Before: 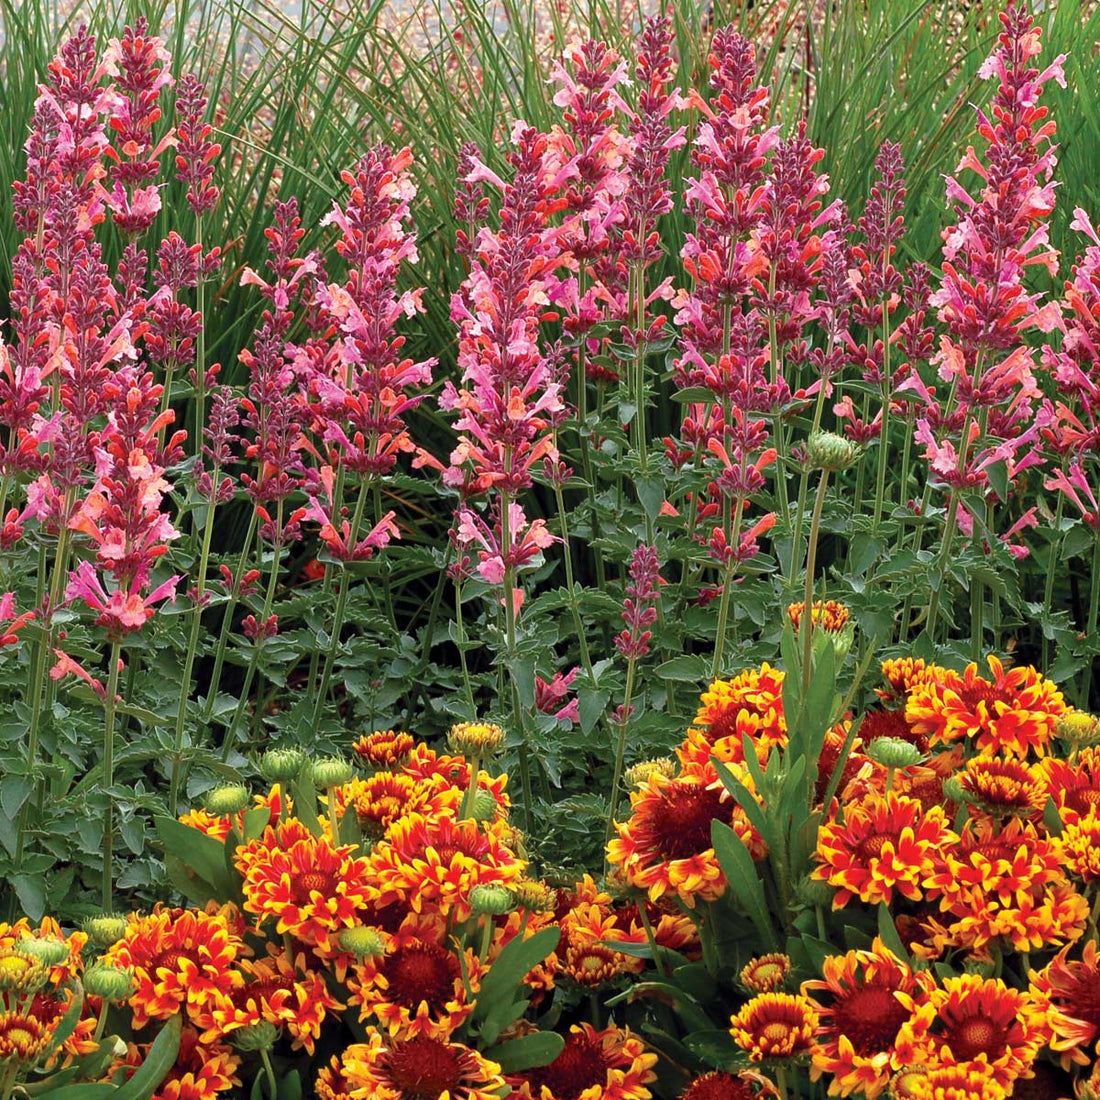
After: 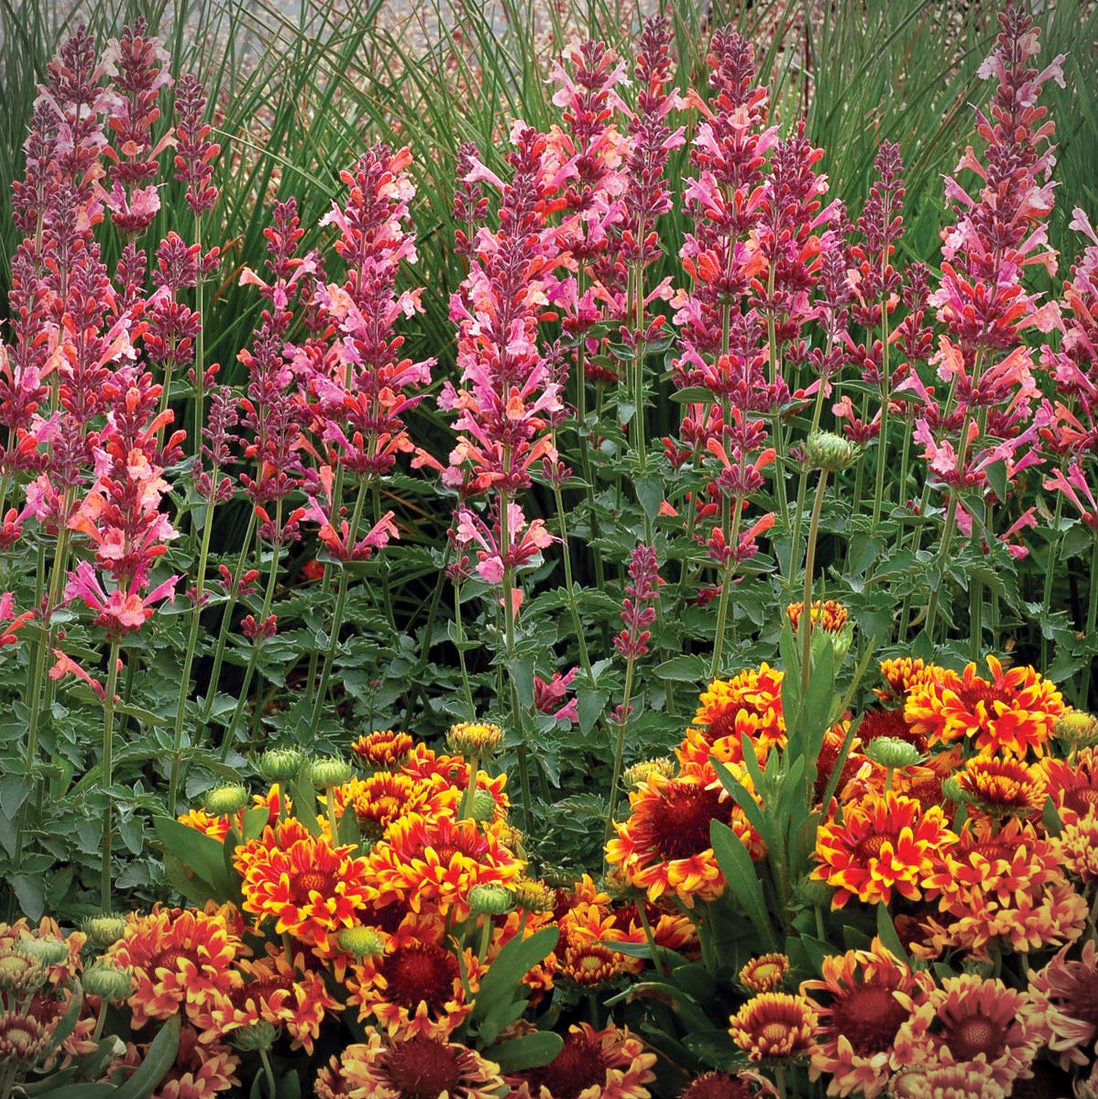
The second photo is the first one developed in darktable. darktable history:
exposure: exposure 0.014 EV, compensate highlight preservation false
vignetting: fall-off start 97.22%, width/height ratio 1.185
crop: left 0.106%
